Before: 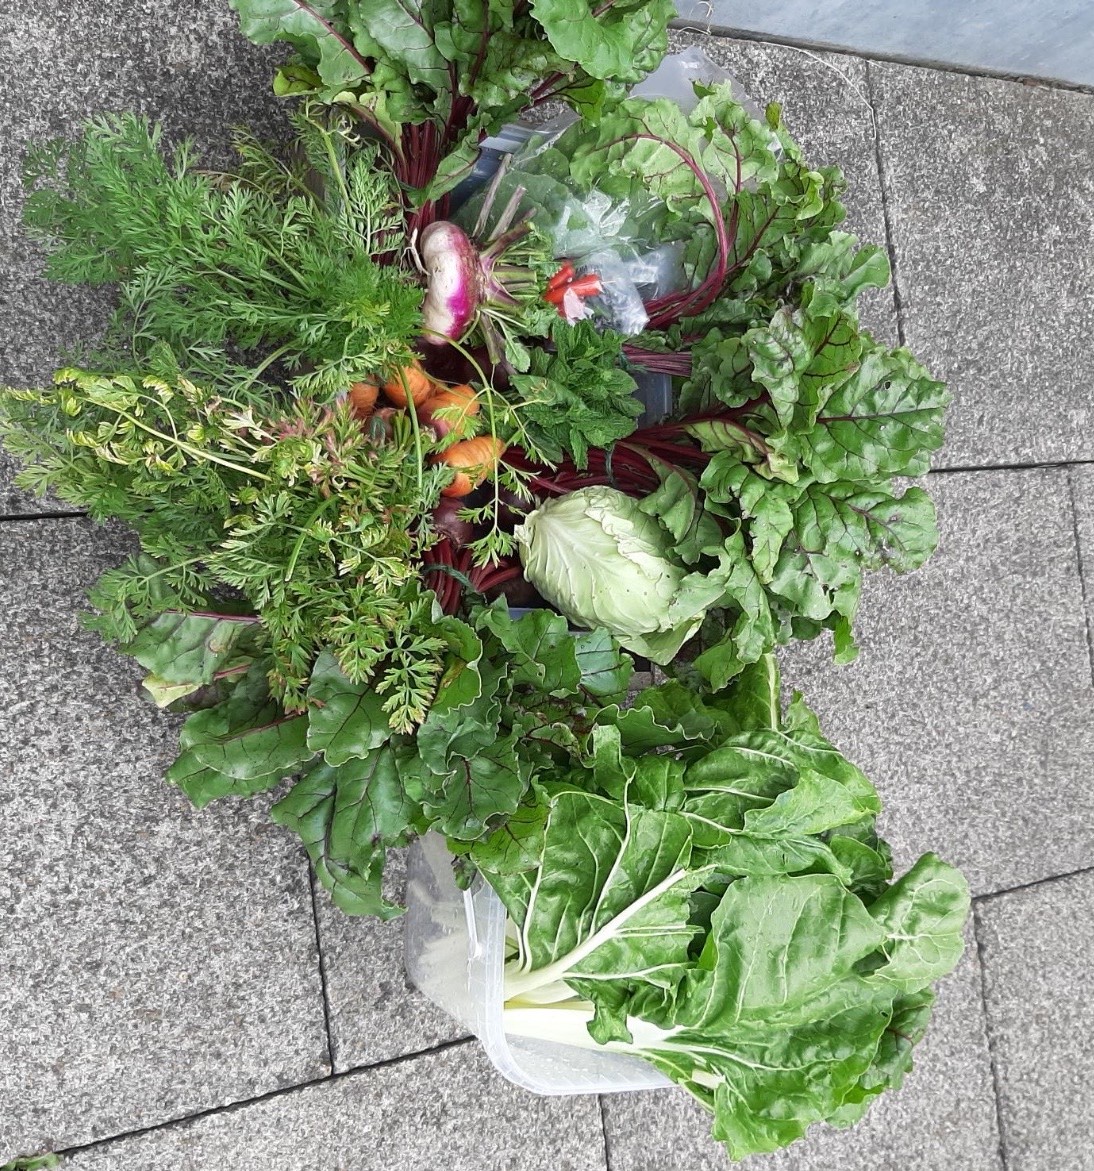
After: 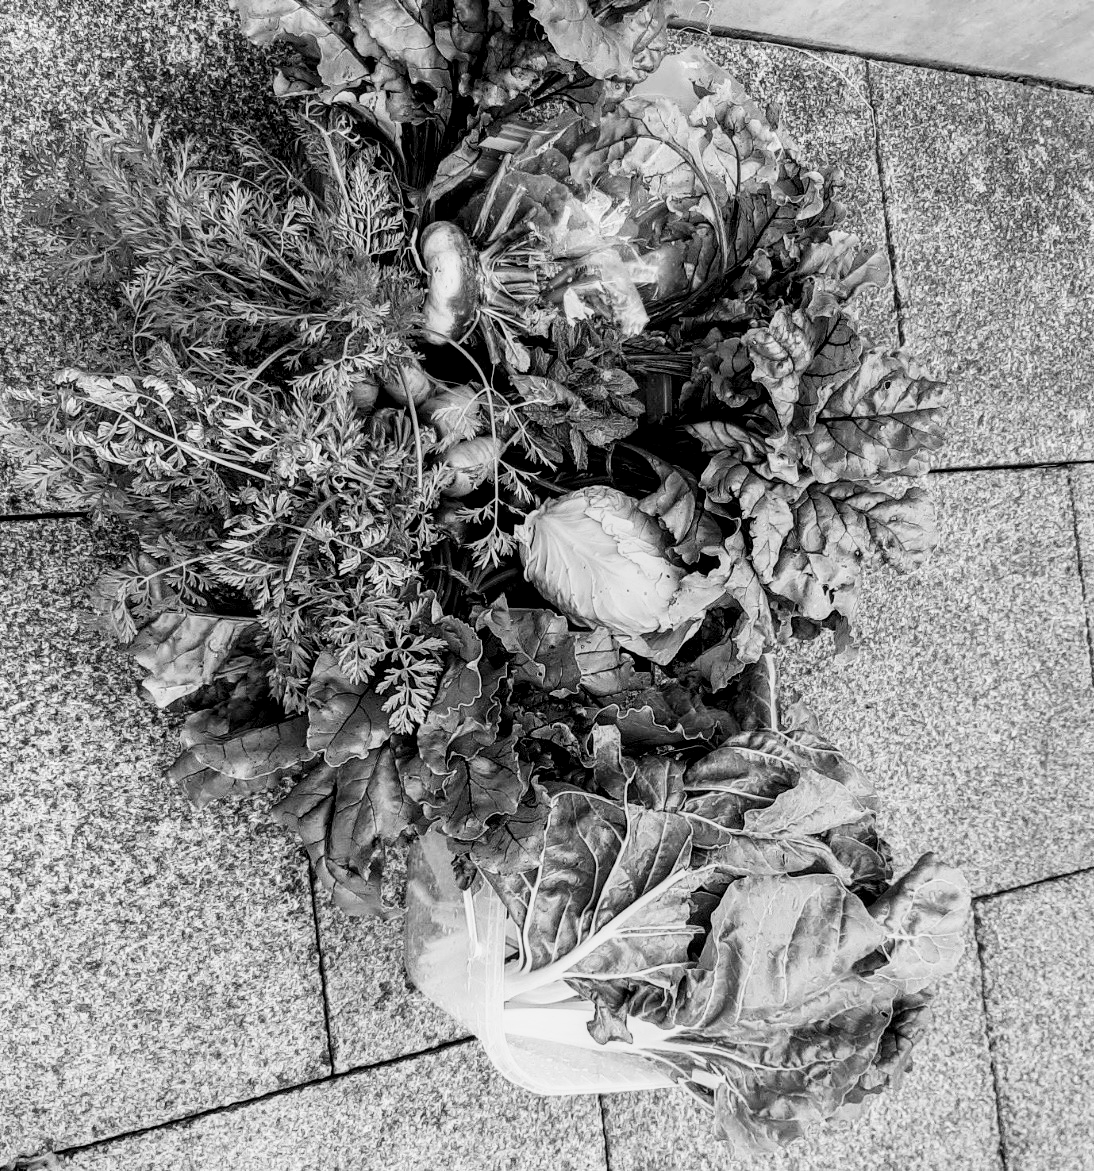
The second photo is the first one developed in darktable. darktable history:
monochrome: on, module defaults
sigmoid: contrast 1.81, skew -0.21, preserve hue 0%, red attenuation 0.1, red rotation 0.035, green attenuation 0.1, green rotation -0.017, blue attenuation 0.15, blue rotation -0.052, base primaries Rec2020
local contrast: detail 150%
